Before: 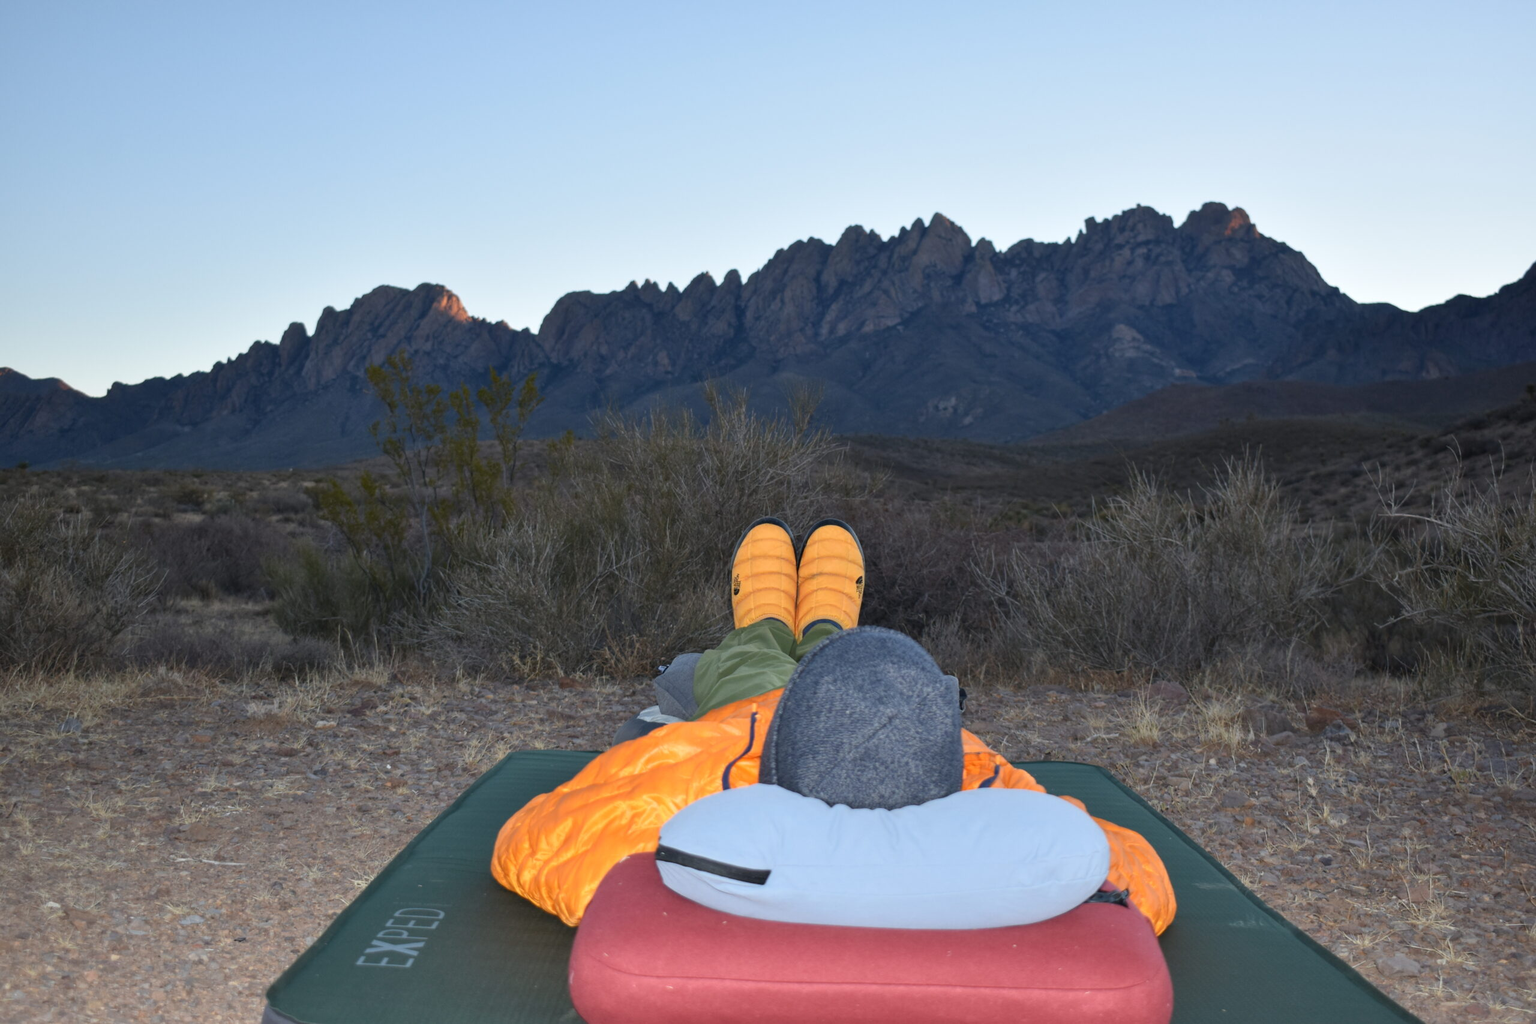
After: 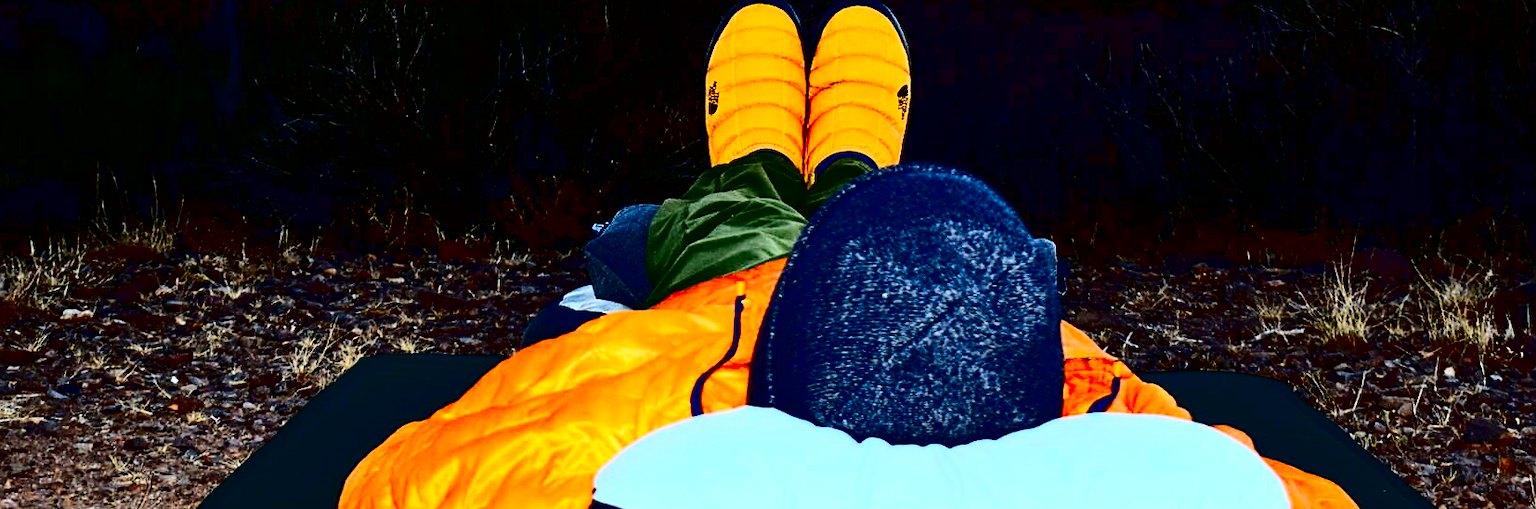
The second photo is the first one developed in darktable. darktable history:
crop: left 17.995%, top 50.909%, right 17.357%, bottom 16.891%
sharpen: on, module defaults
color balance rgb: linear chroma grading › global chroma 14.909%, perceptual saturation grading › global saturation 20%, perceptual saturation grading › highlights -48.91%, perceptual saturation grading › shadows 25.022%, perceptual brilliance grading › global brilliance 11.493%
contrast brightness saturation: contrast 0.78, brightness -0.986, saturation 0.984
